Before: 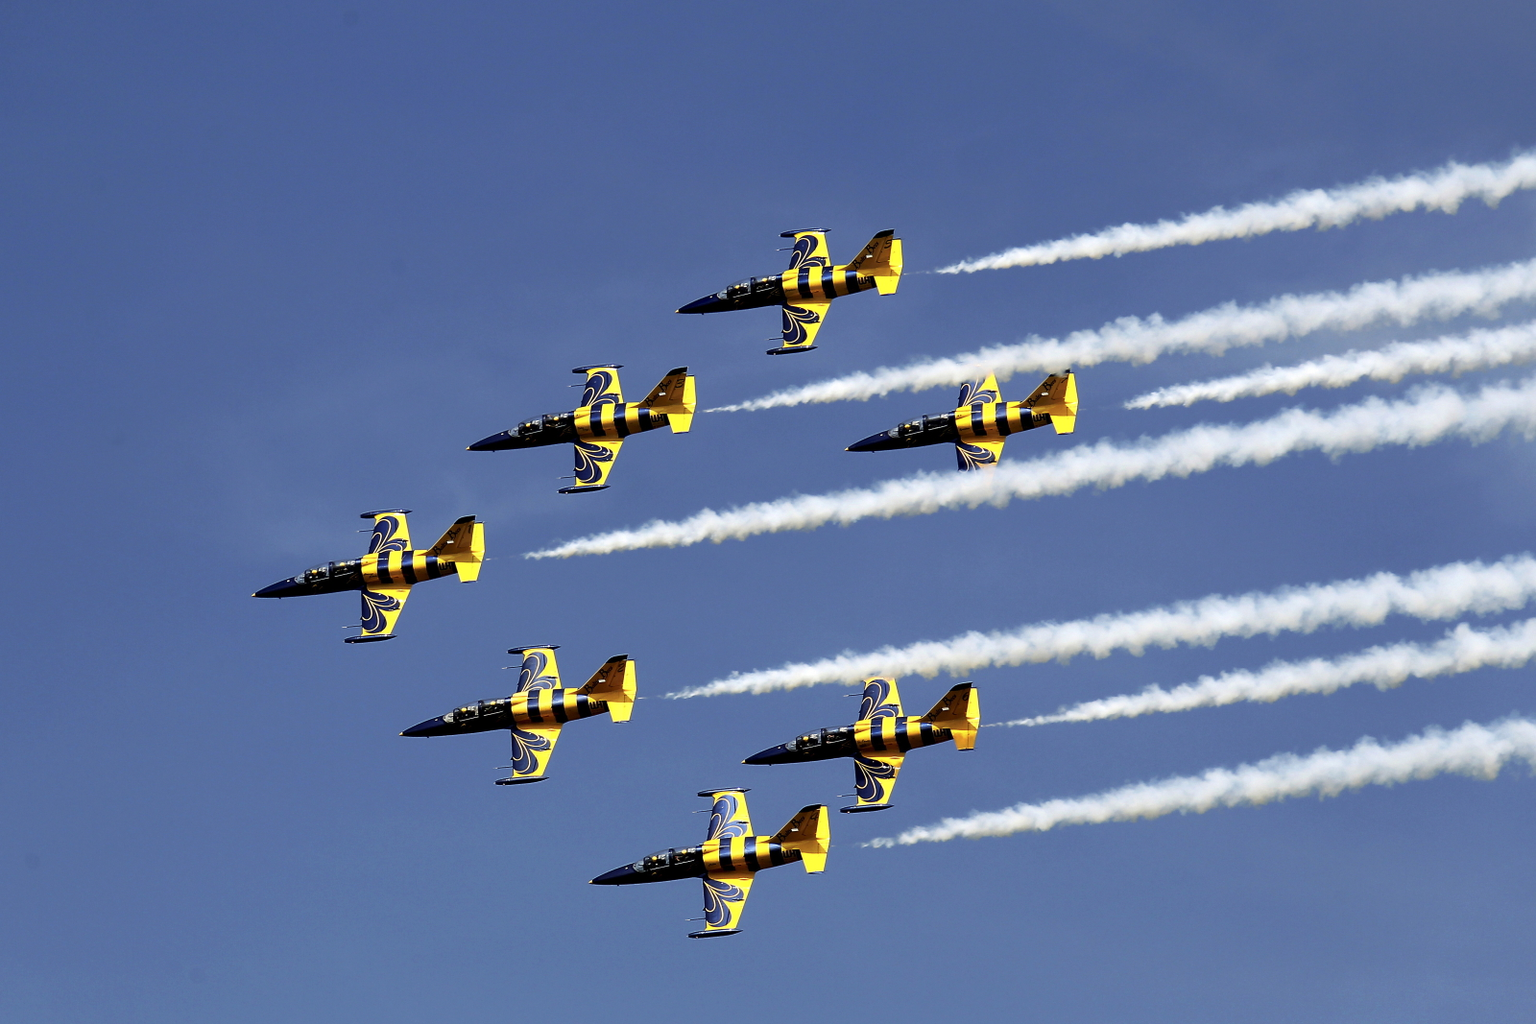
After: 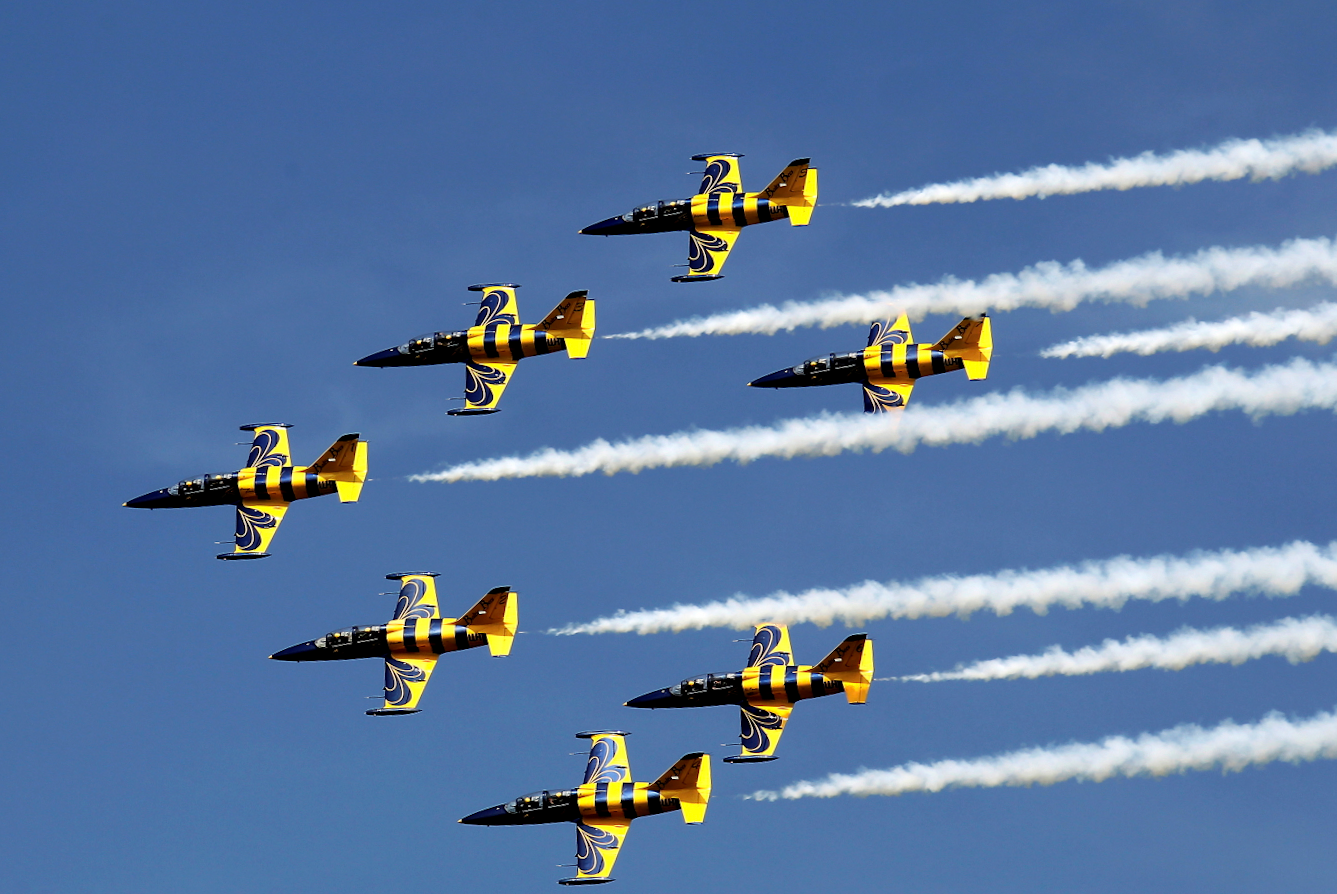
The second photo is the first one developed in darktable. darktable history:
crop and rotate: angle -2.93°, left 5.404%, top 5.186%, right 4.711%, bottom 4.634%
